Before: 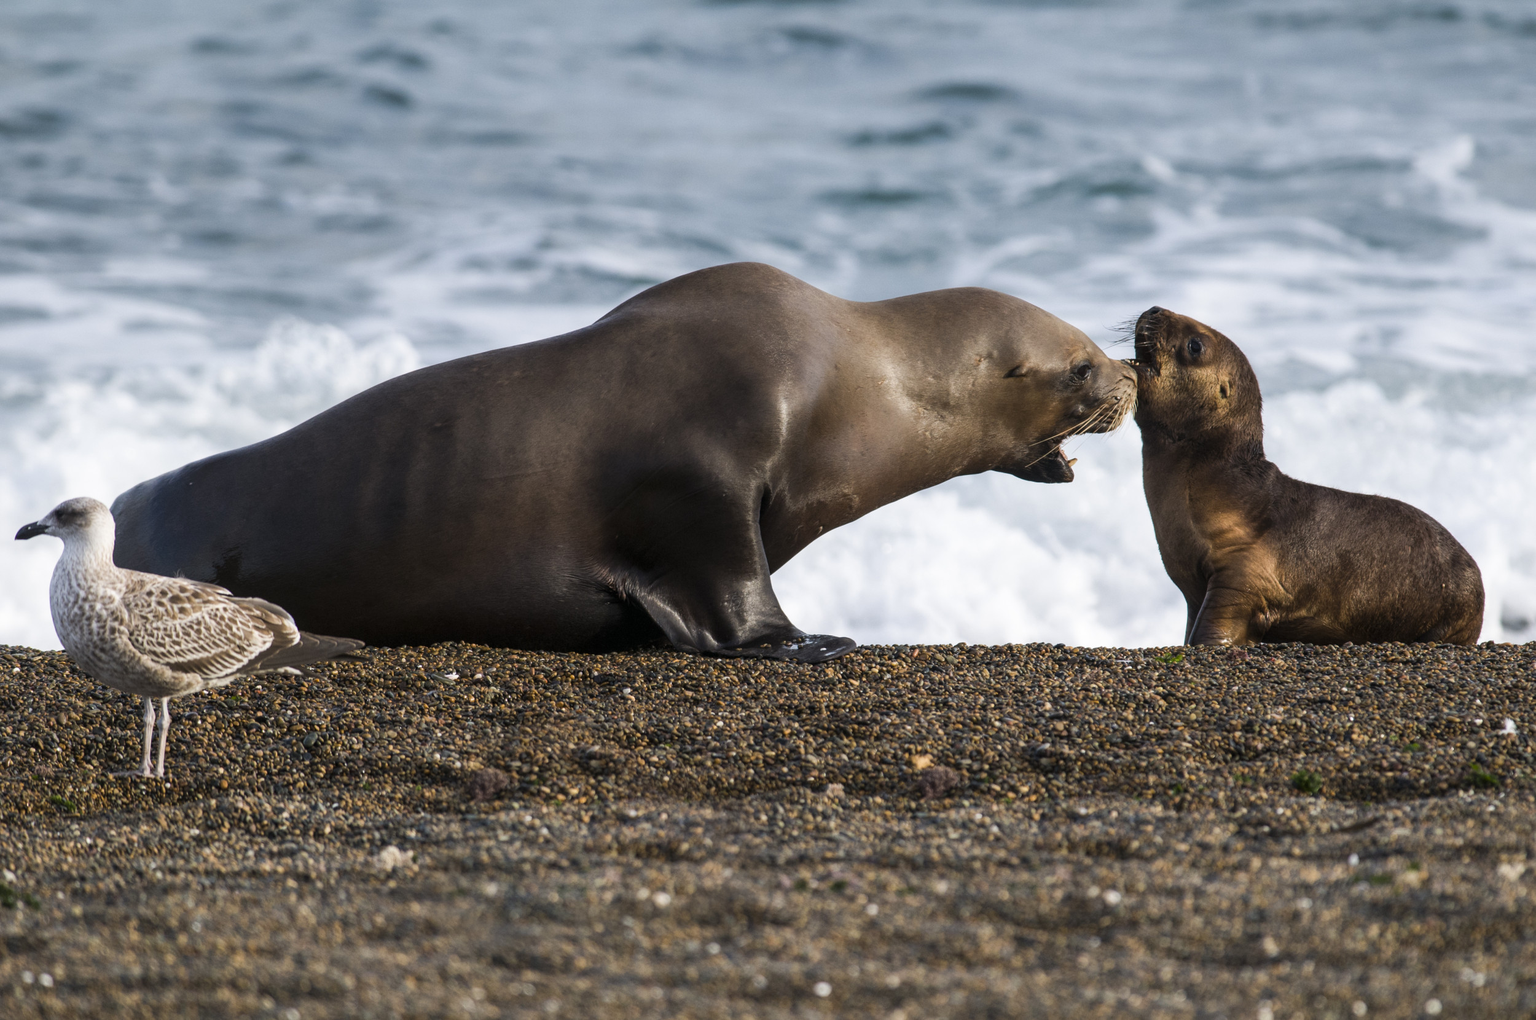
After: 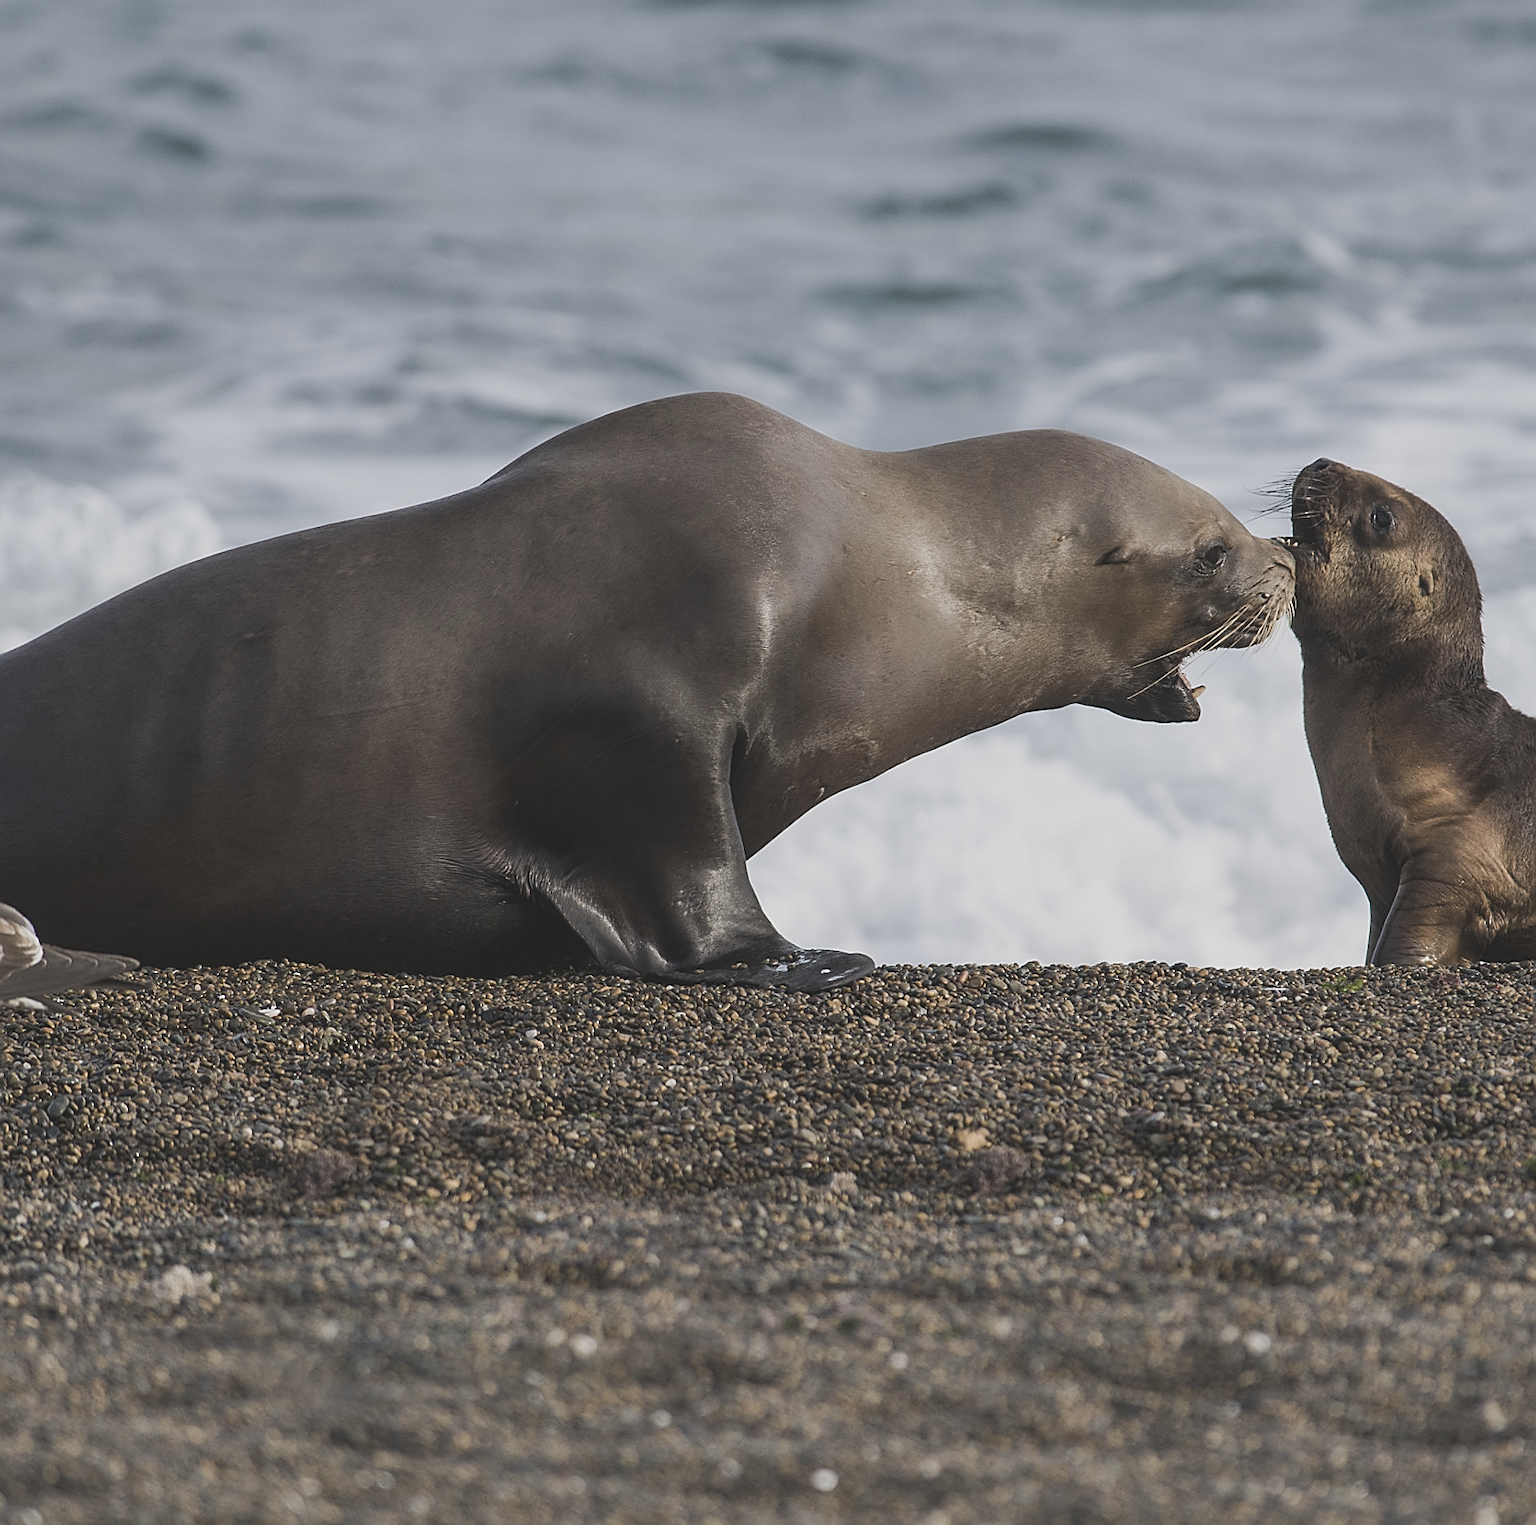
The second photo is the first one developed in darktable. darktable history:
contrast brightness saturation: contrast -0.26, saturation -0.43
sharpen: radius 1.4, amount 1.25, threshold 0.7
crop and rotate: left 17.732%, right 15.423%
